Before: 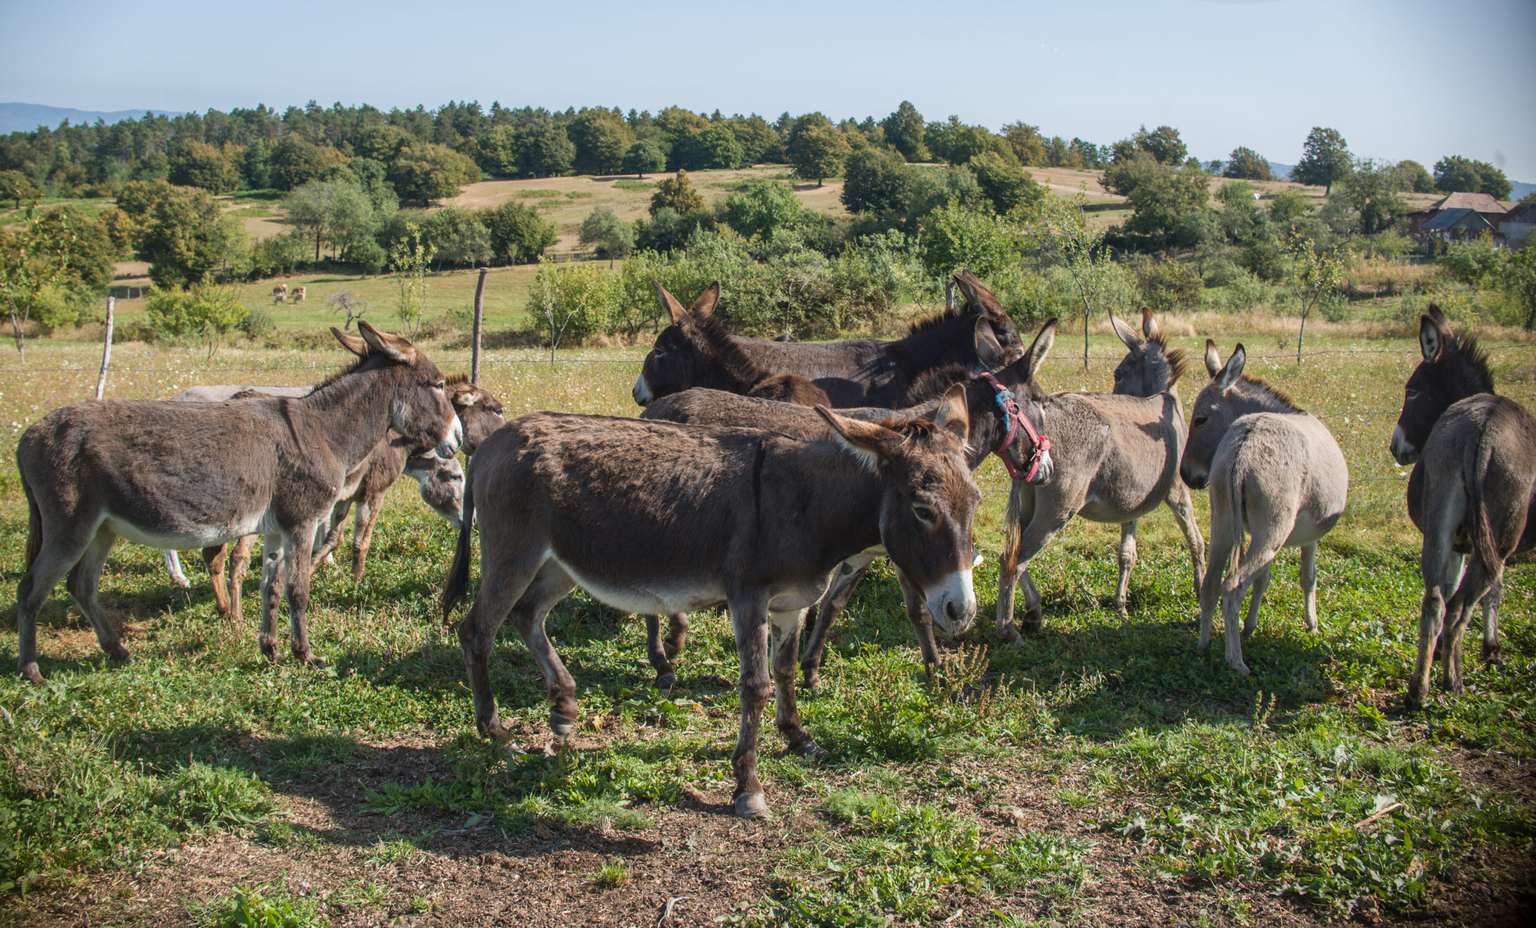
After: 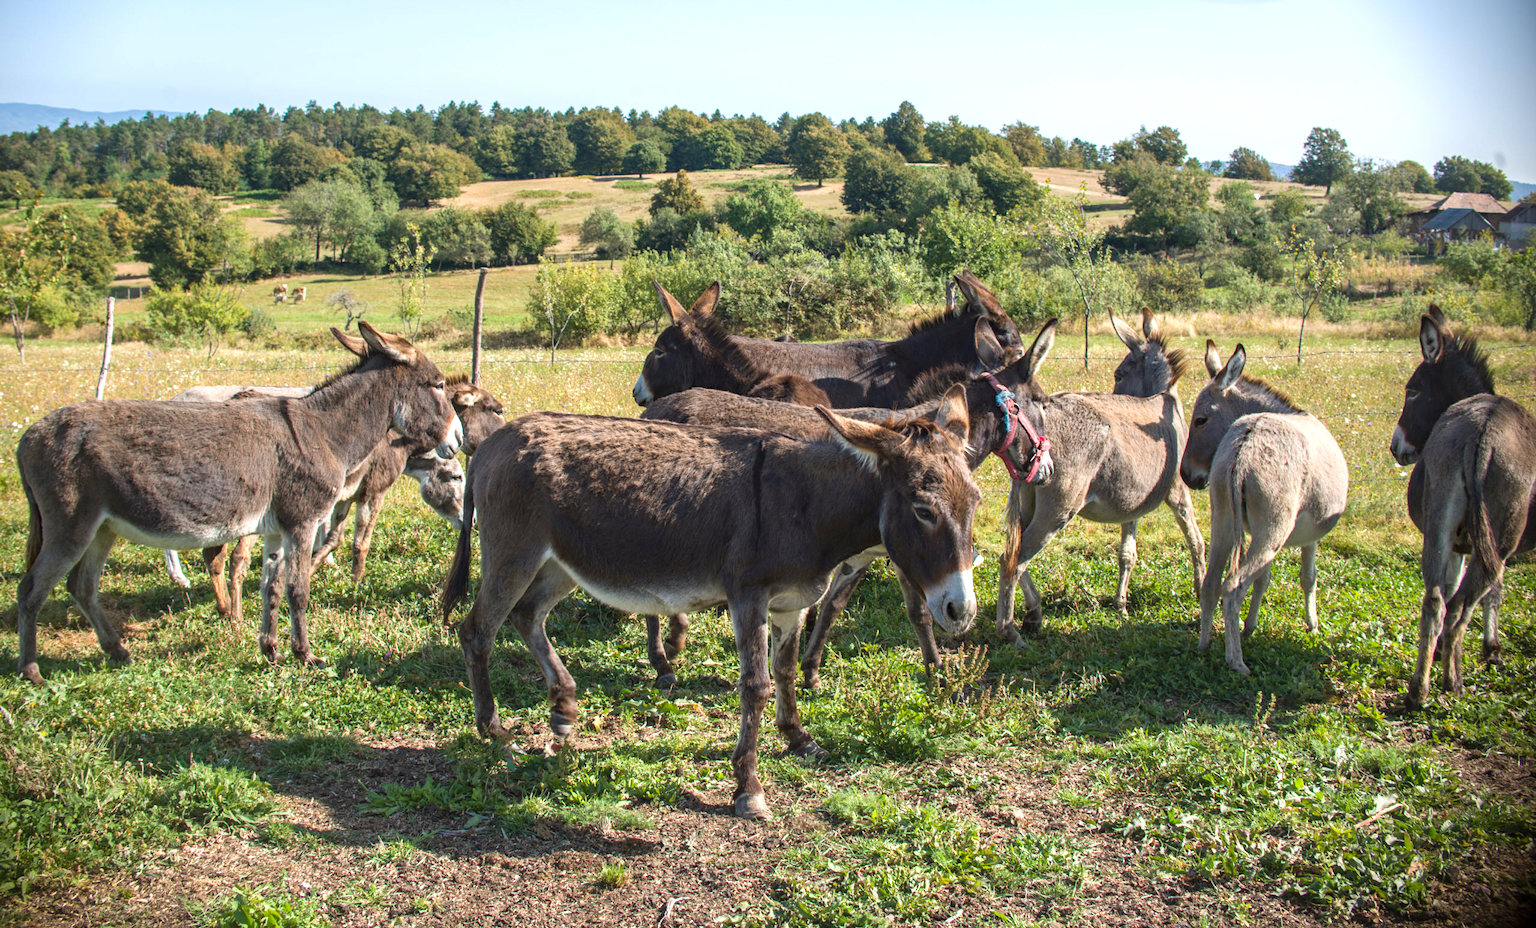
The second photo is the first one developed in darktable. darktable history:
tone equalizer: on, module defaults
haze removal: compatibility mode true, adaptive false
exposure: exposure 0.6 EV, compensate highlight preservation false
